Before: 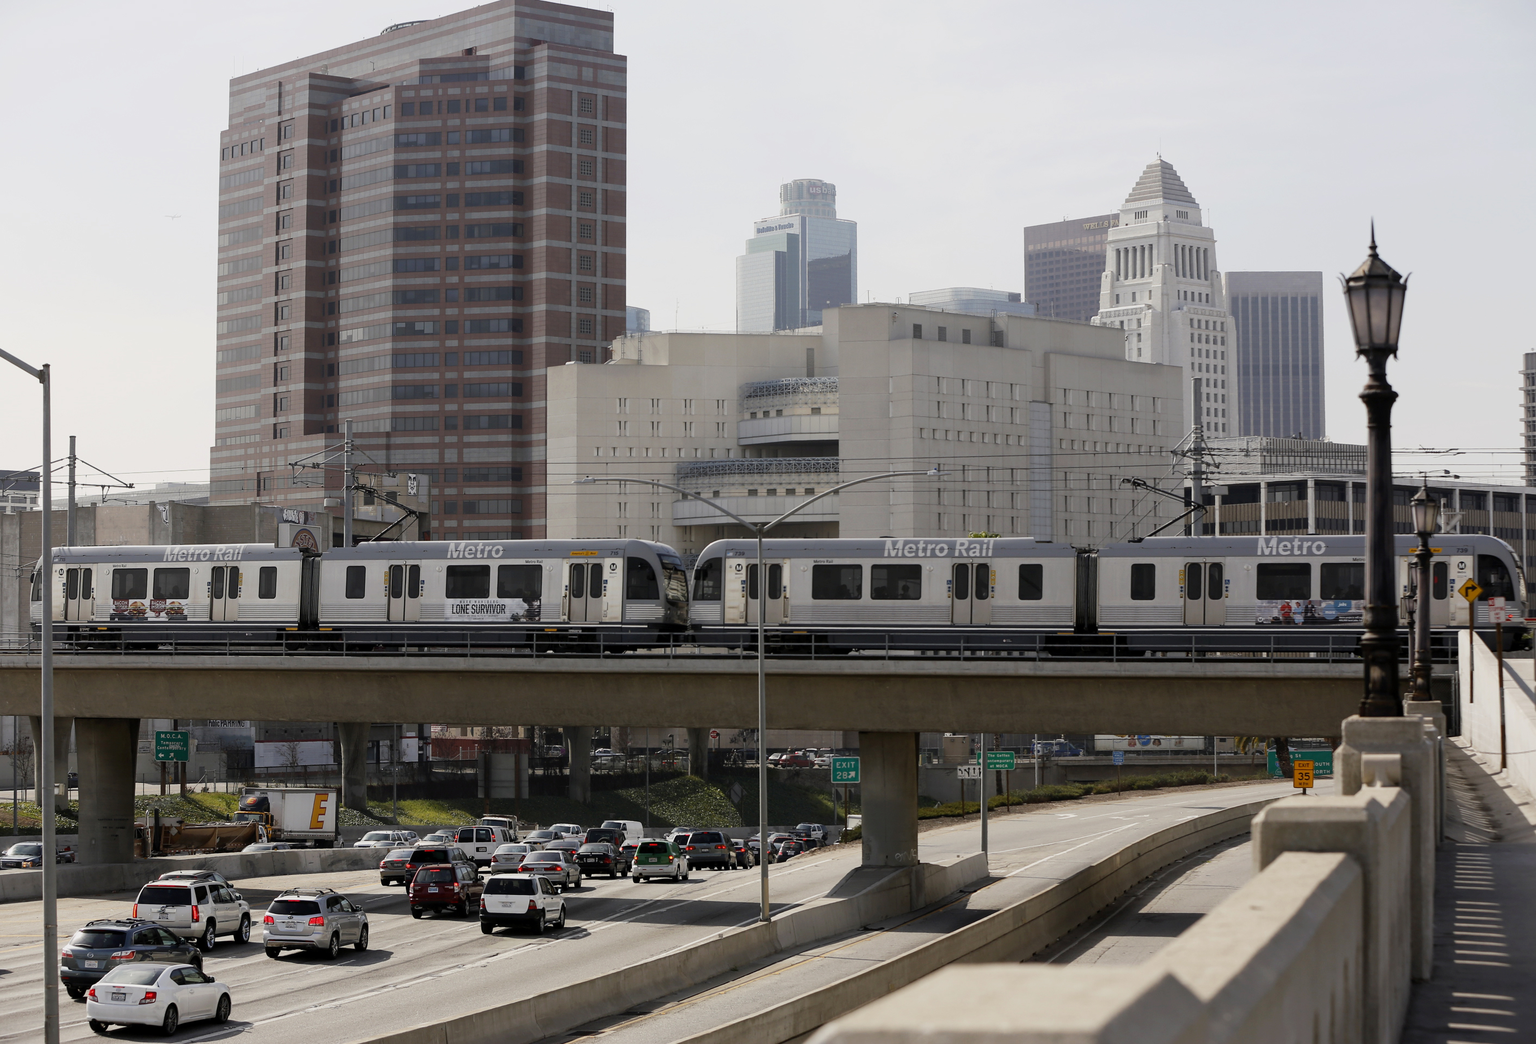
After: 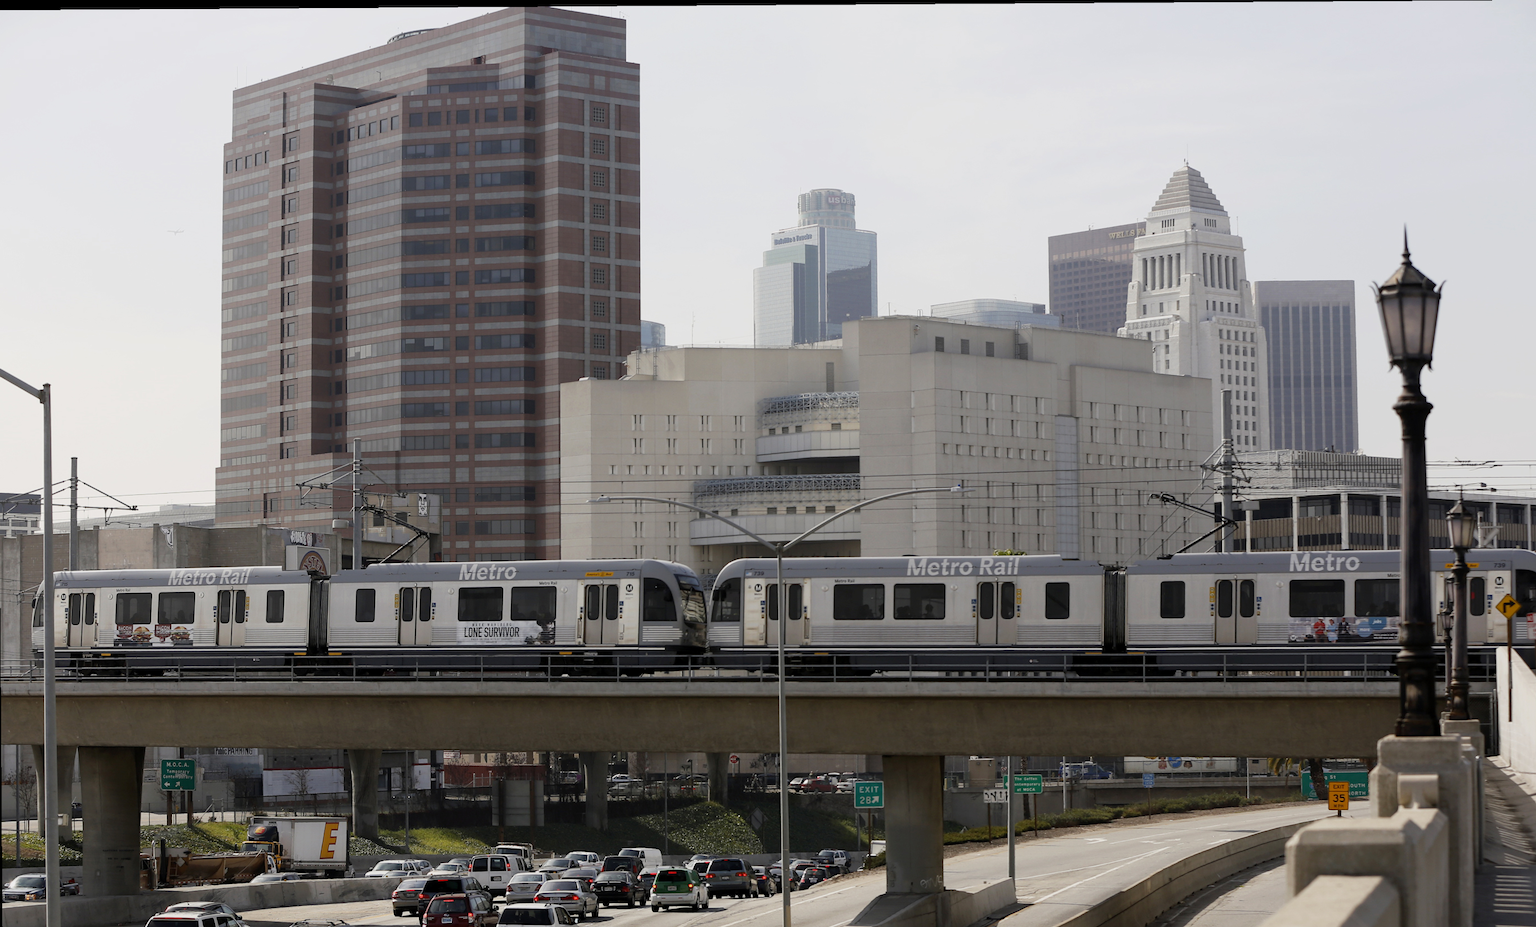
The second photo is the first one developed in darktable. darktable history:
crop and rotate: angle 0.378°, left 0.216%, right 2.652%, bottom 14.175%
